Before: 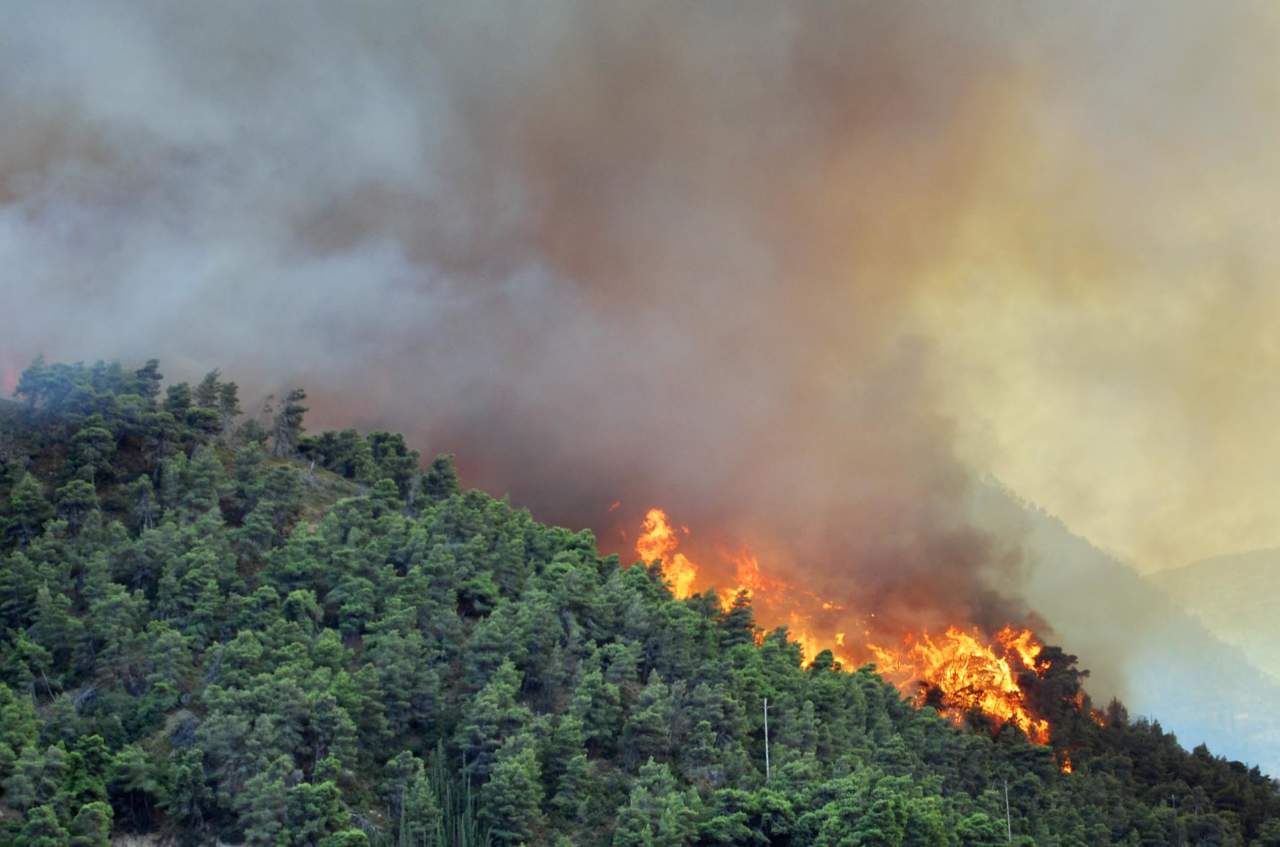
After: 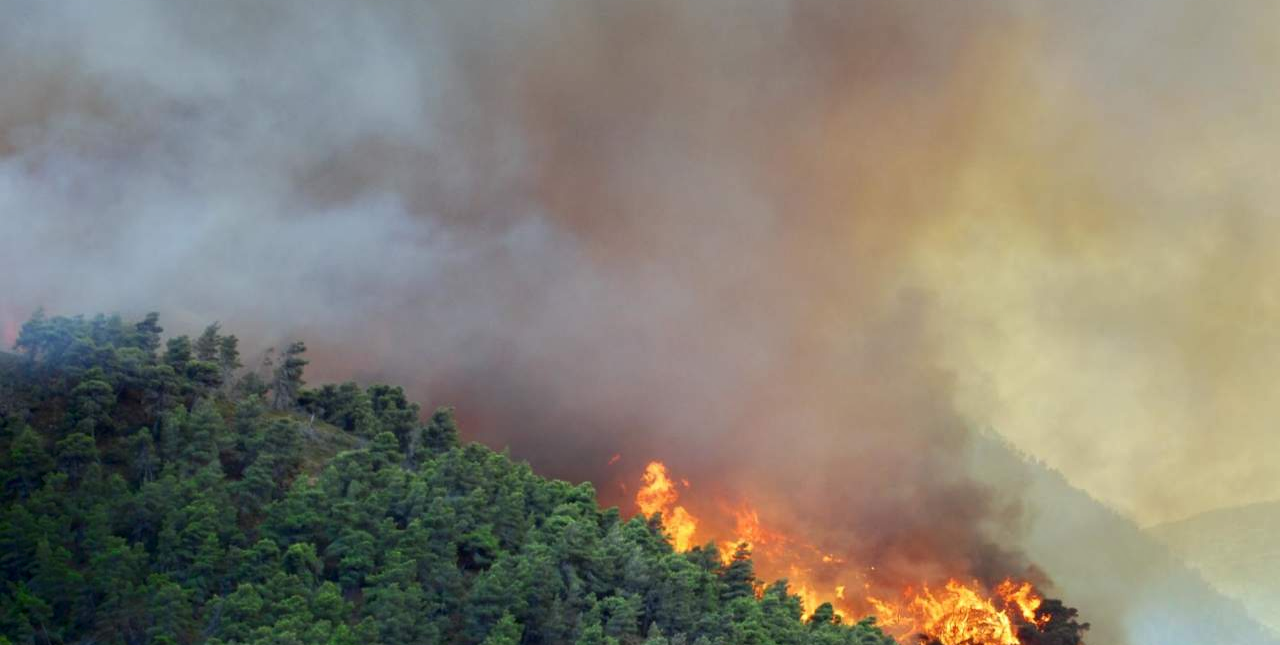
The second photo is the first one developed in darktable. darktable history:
crop: top 5.583%, bottom 18.196%
tone equalizer: edges refinement/feathering 500, mask exposure compensation -1.57 EV, preserve details no
shadows and highlights: shadows -88.94, highlights -37.23, soften with gaussian
